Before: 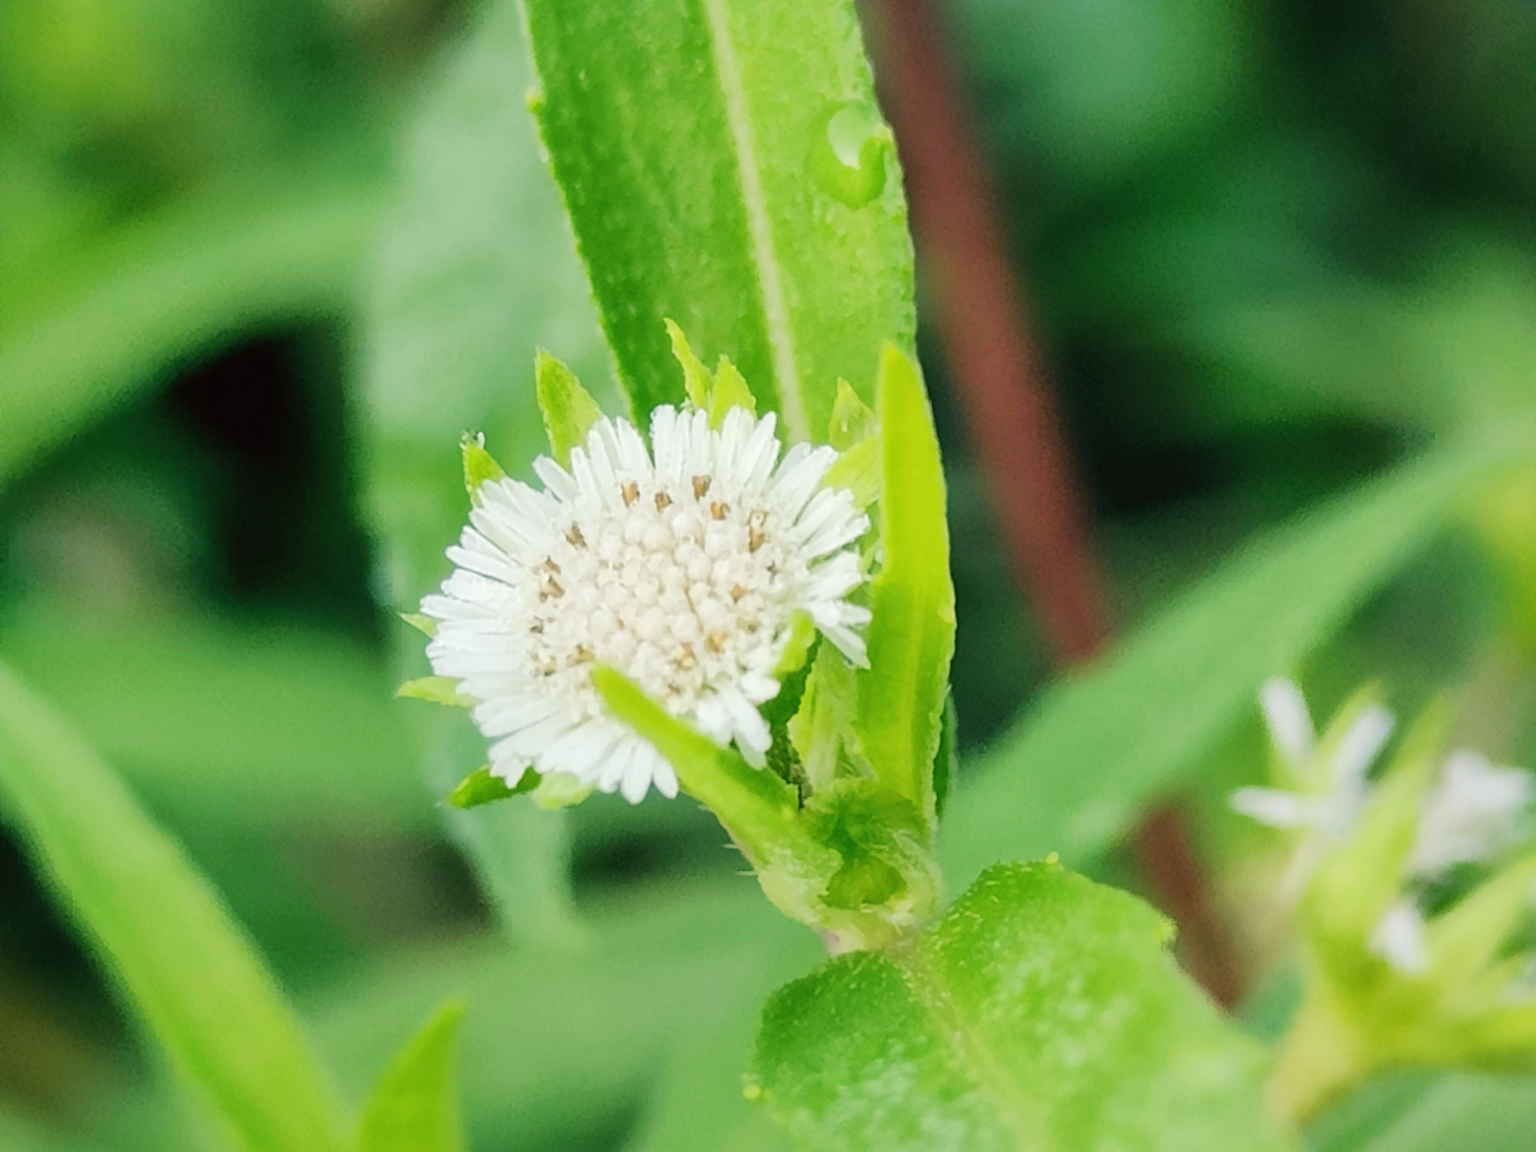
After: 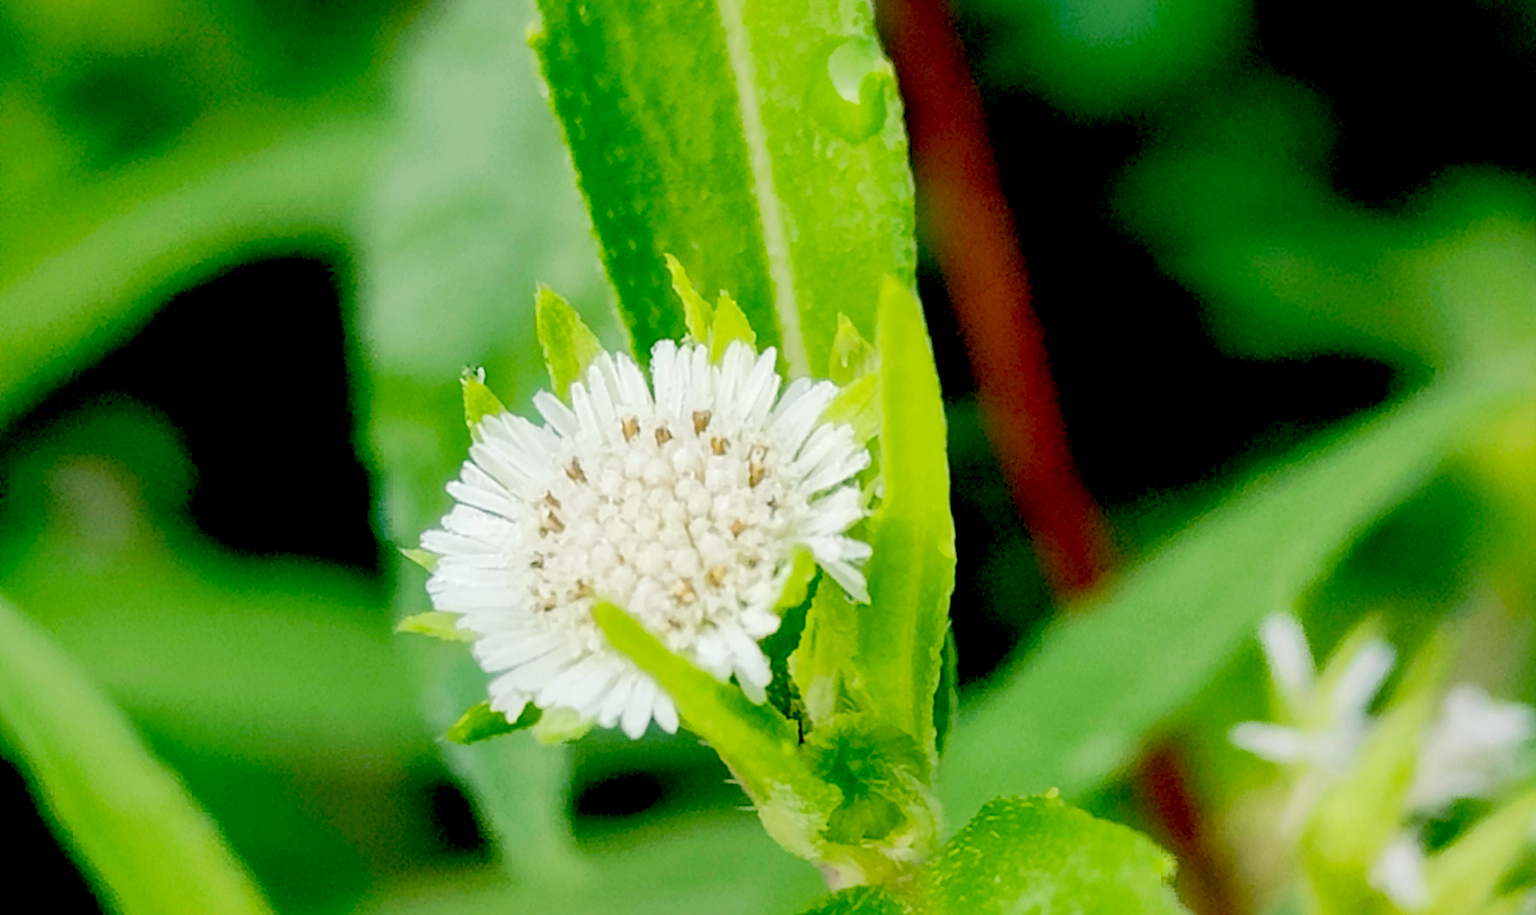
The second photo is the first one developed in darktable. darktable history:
crop and rotate: top 5.666%, bottom 14.877%
exposure: black level correction 0.058, compensate highlight preservation false
